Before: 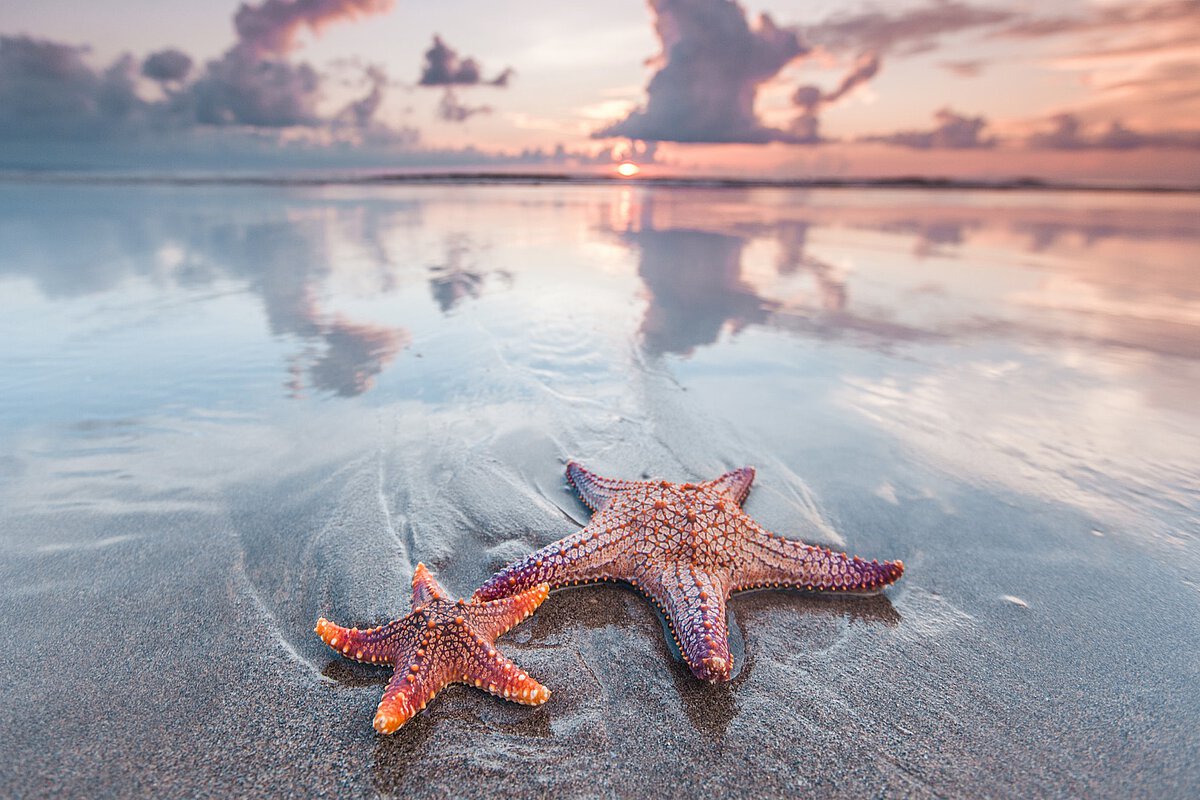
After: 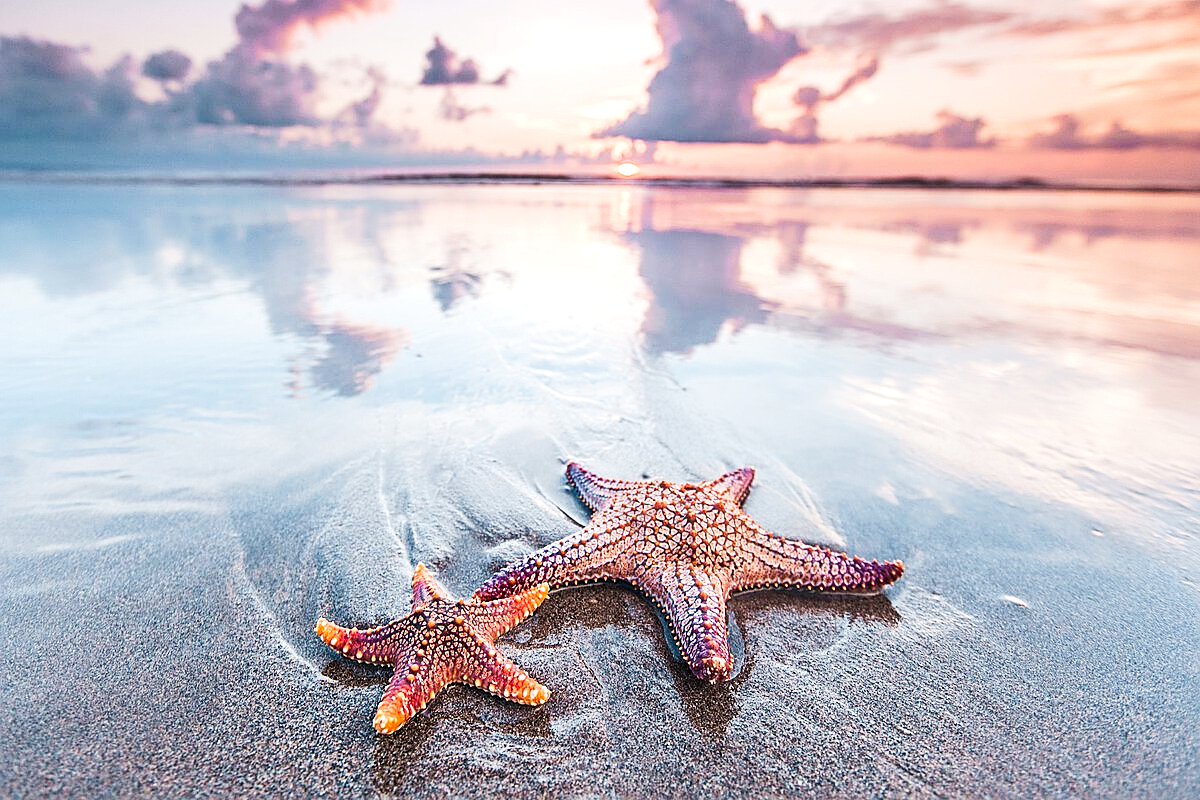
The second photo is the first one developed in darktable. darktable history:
sharpen: on, module defaults
exposure: exposure -0.05 EV
tone curve: curves: ch0 [(0, 0) (0.003, 0.01) (0.011, 0.015) (0.025, 0.023) (0.044, 0.038) (0.069, 0.058) (0.1, 0.093) (0.136, 0.134) (0.177, 0.176) (0.224, 0.221) (0.277, 0.282) (0.335, 0.36) (0.399, 0.438) (0.468, 0.54) (0.543, 0.632) (0.623, 0.724) (0.709, 0.814) (0.801, 0.885) (0.898, 0.947) (1, 1)], preserve colors none
tone equalizer: -8 EV -0.417 EV, -7 EV -0.389 EV, -6 EV -0.333 EV, -5 EV -0.222 EV, -3 EV 0.222 EV, -2 EV 0.333 EV, -1 EV 0.389 EV, +0 EV 0.417 EV, edges refinement/feathering 500, mask exposure compensation -1.57 EV, preserve details no
velvia: on, module defaults
